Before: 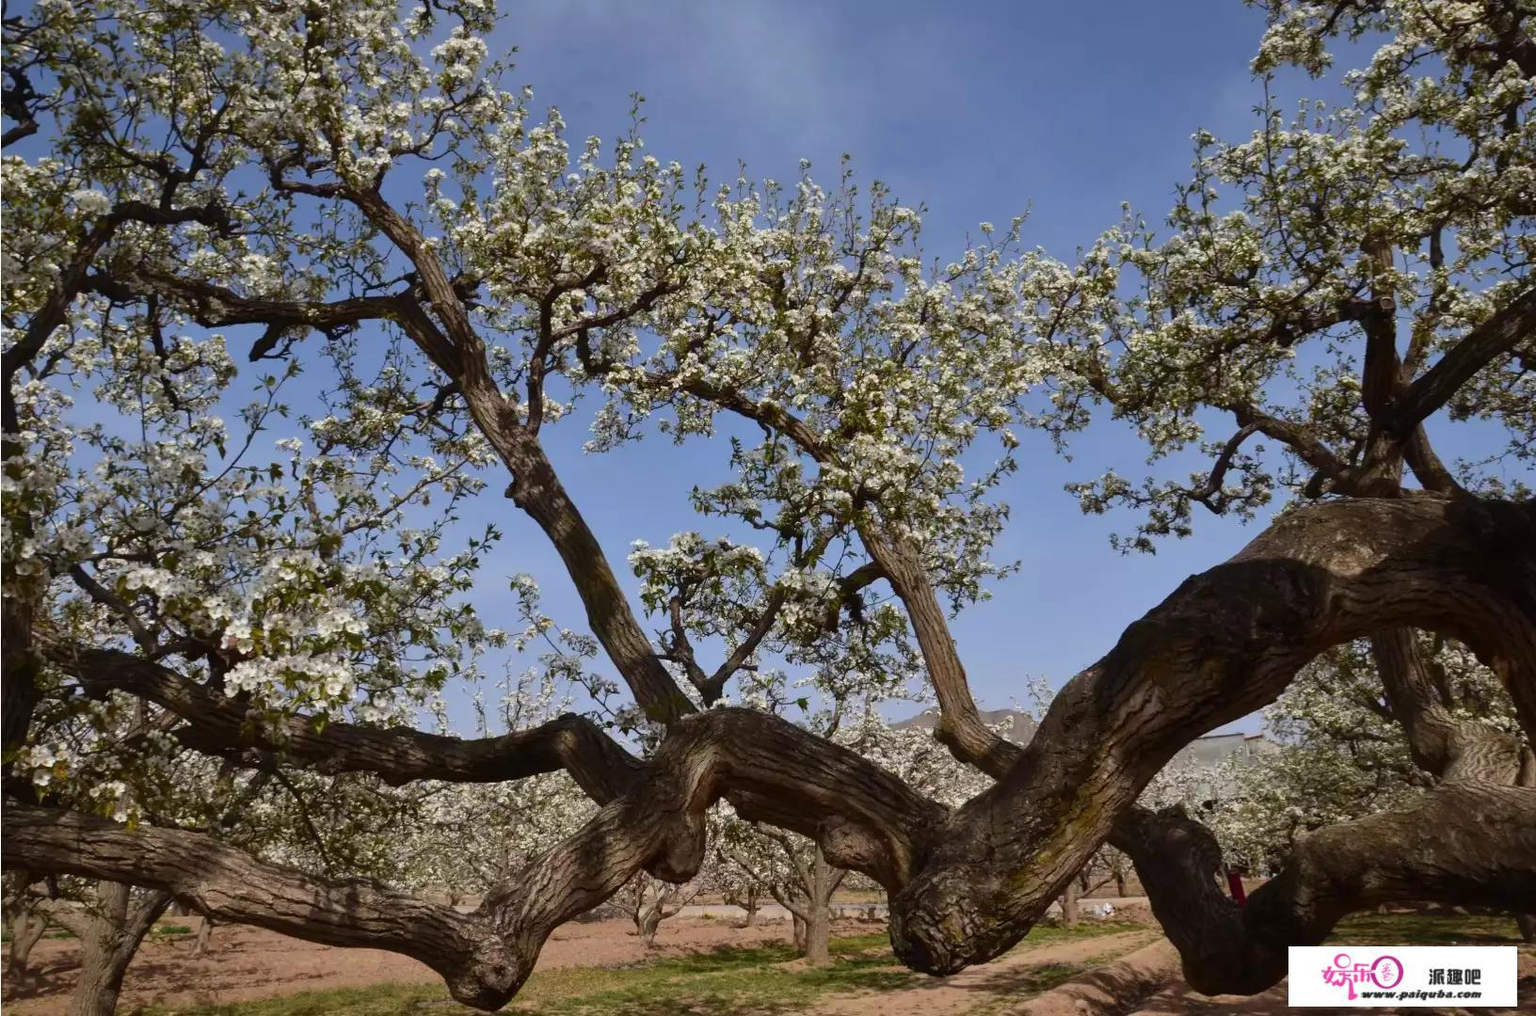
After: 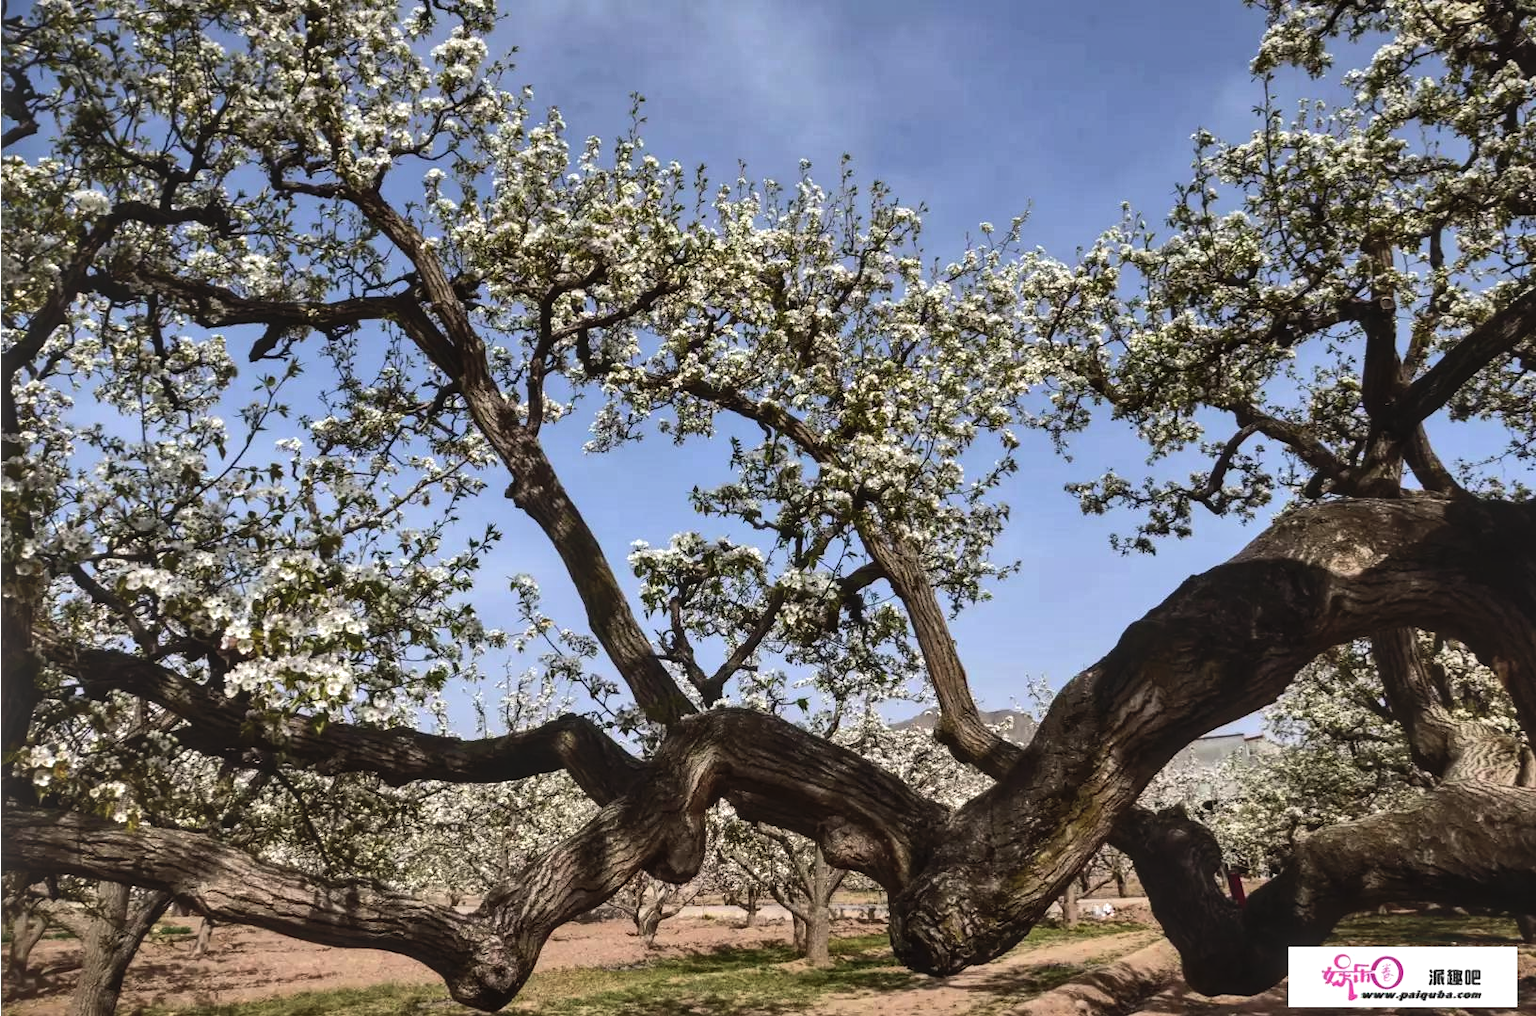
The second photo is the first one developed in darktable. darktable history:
contrast brightness saturation: contrast -0.1, saturation -0.1
shadows and highlights: shadows 53, soften with gaussian
local contrast: detail 130%
tone equalizer: -8 EV -0.75 EV, -7 EV -0.7 EV, -6 EV -0.6 EV, -5 EV -0.4 EV, -3 EV 0.4 EV, -2 EV 0.6 EV, -1 EV 0.7 EV, +0 EV 0.75 EV, edges refinement/feathering 500, mask exposure compensation -1.57 EV, preserve details no
